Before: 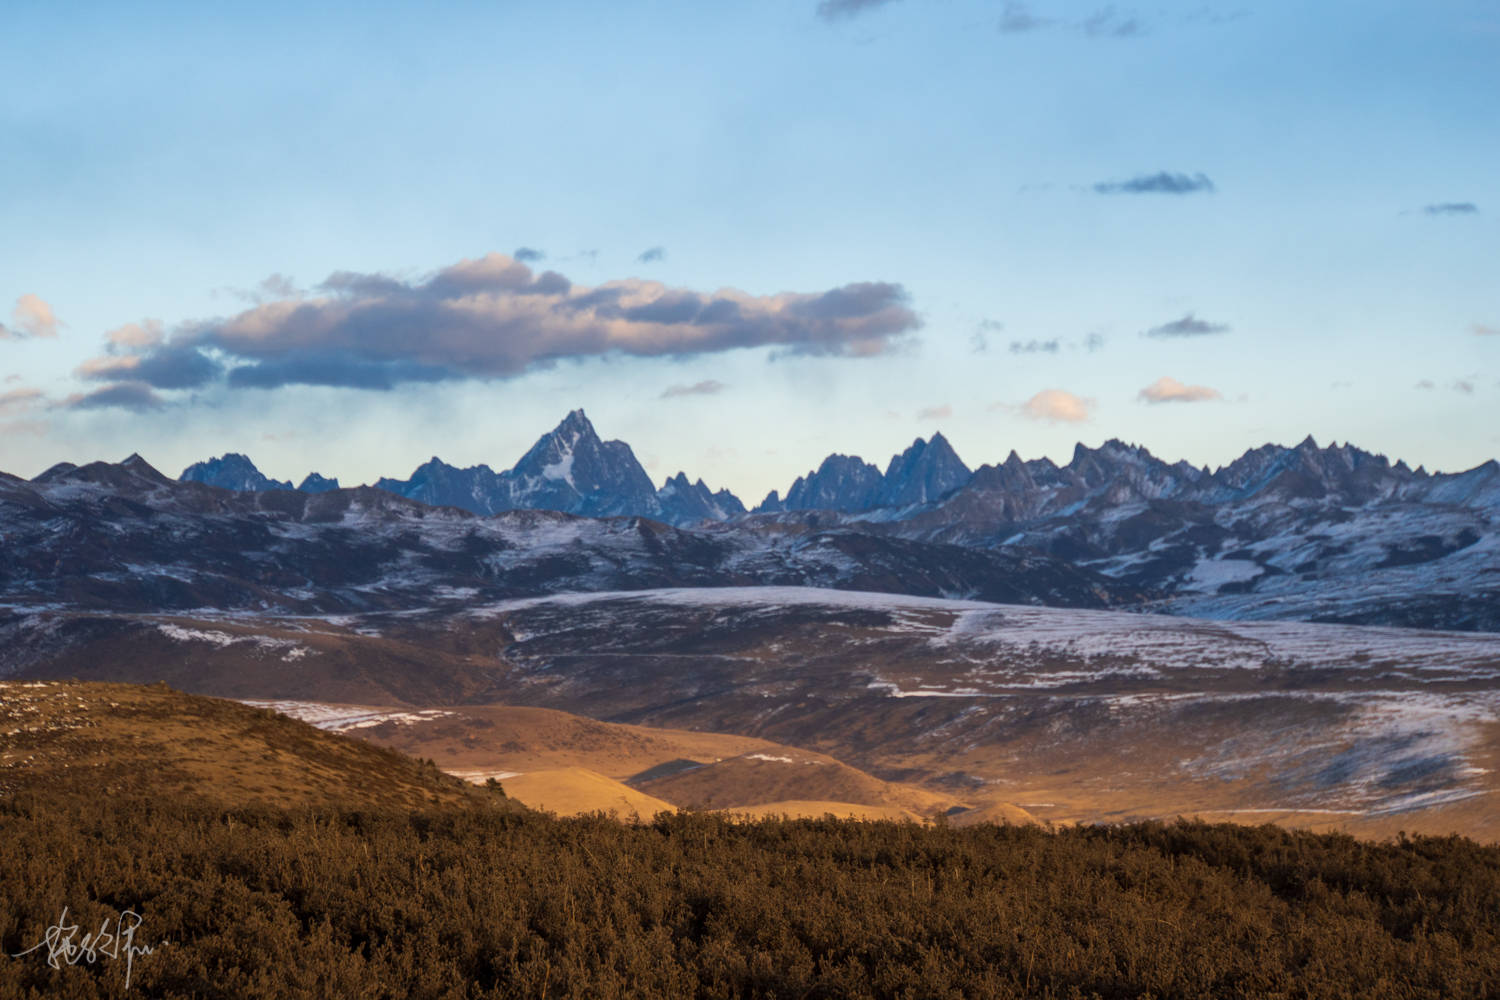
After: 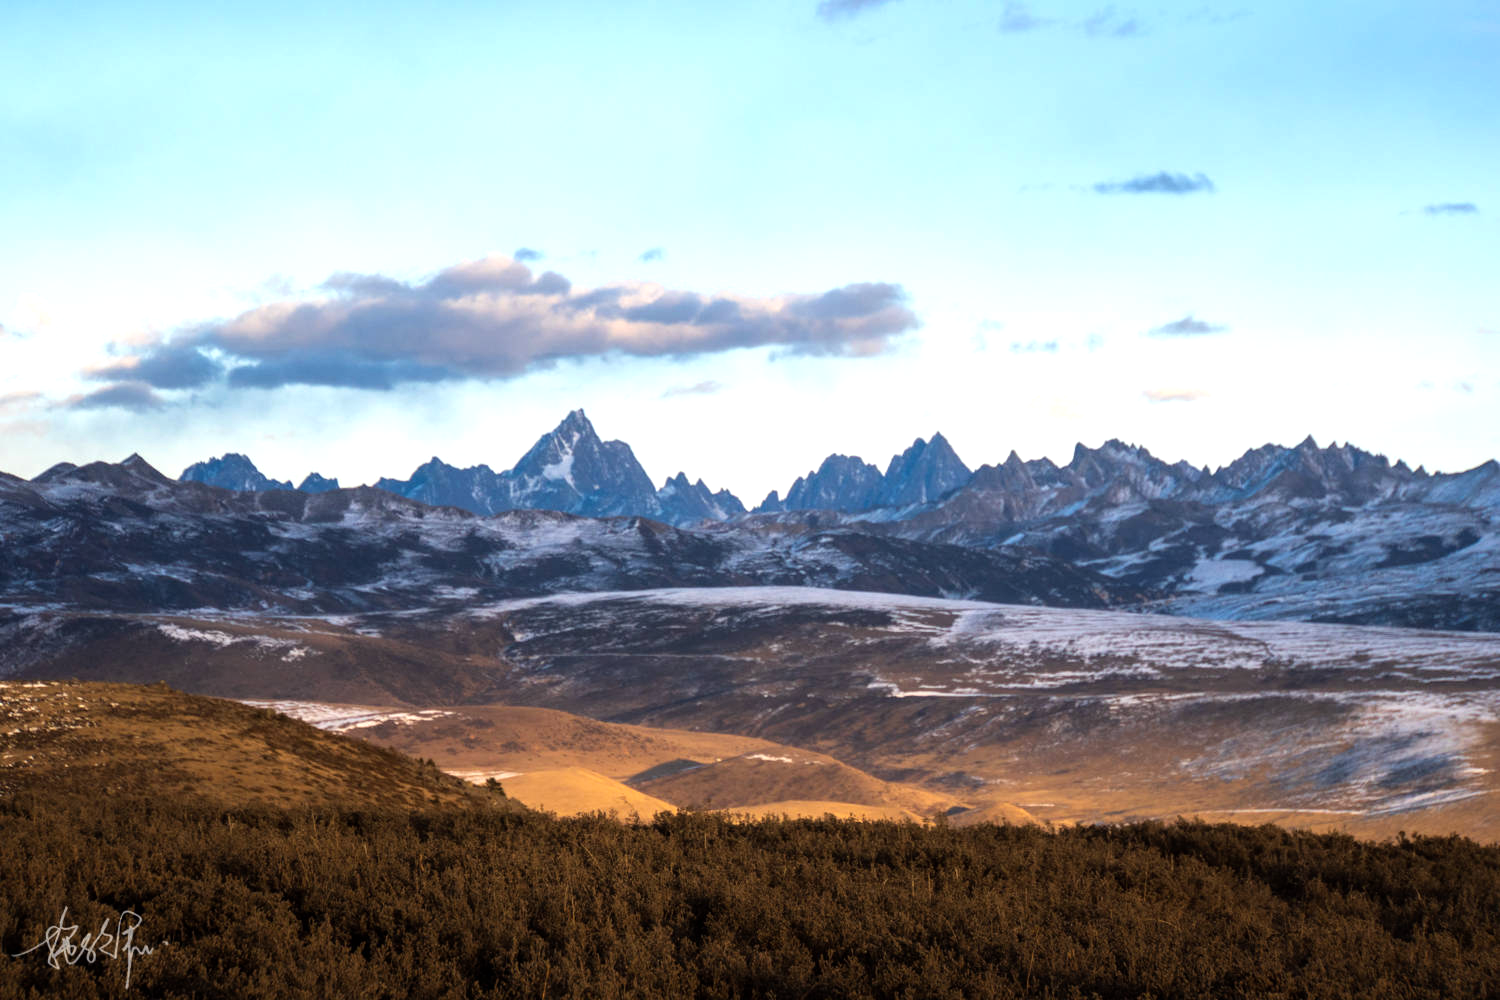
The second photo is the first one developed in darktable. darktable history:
tone equalizer: -8 EV -0.783 EV, -7 EV -0.698 EV, -6 EV -0.568 EV, -5 EV -0.402 EV, -3 EV 0.395 EV, -2 EV 0.6 EV, -1 EV 0.686 EV, +0 EV 0.767 EV, mask exposure compensation -0.508 EV
